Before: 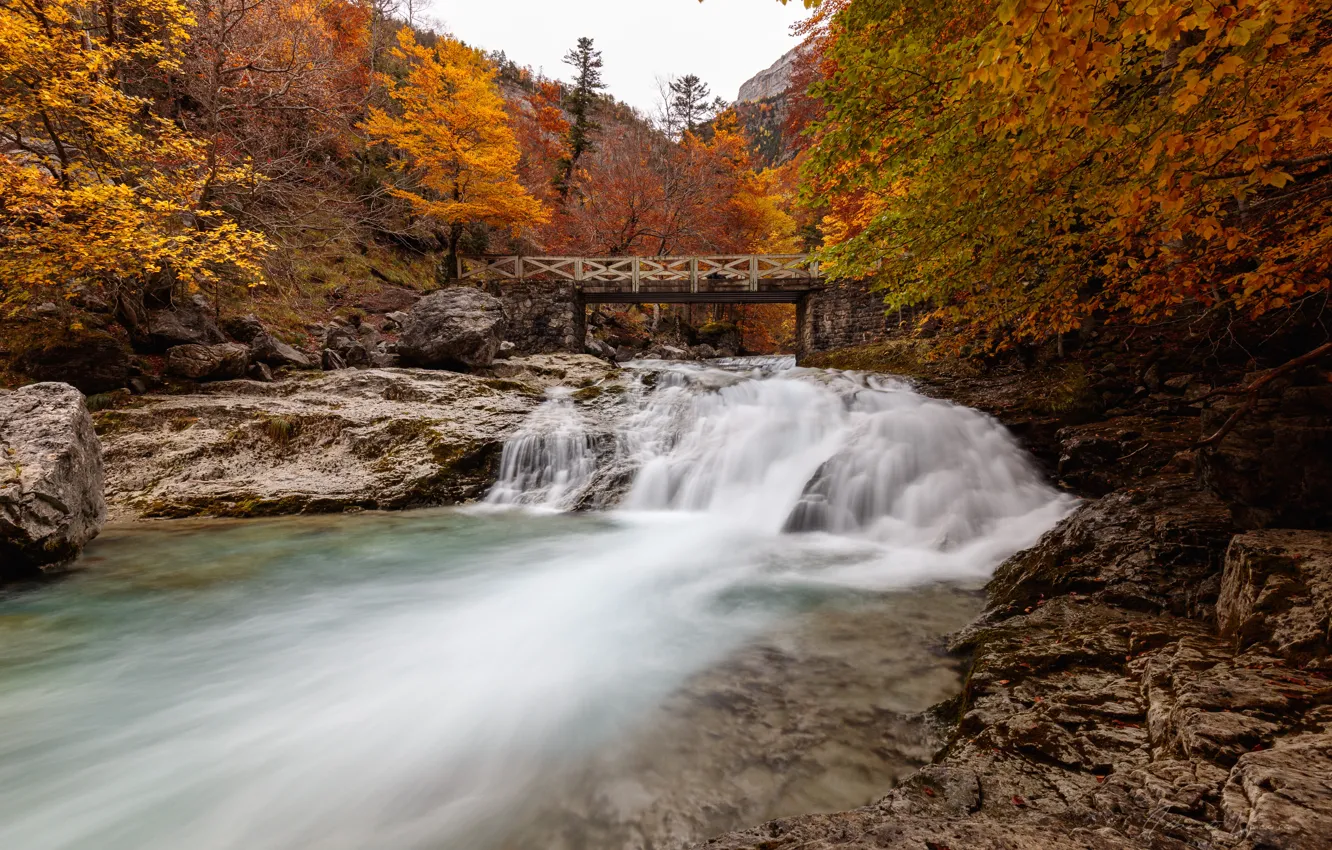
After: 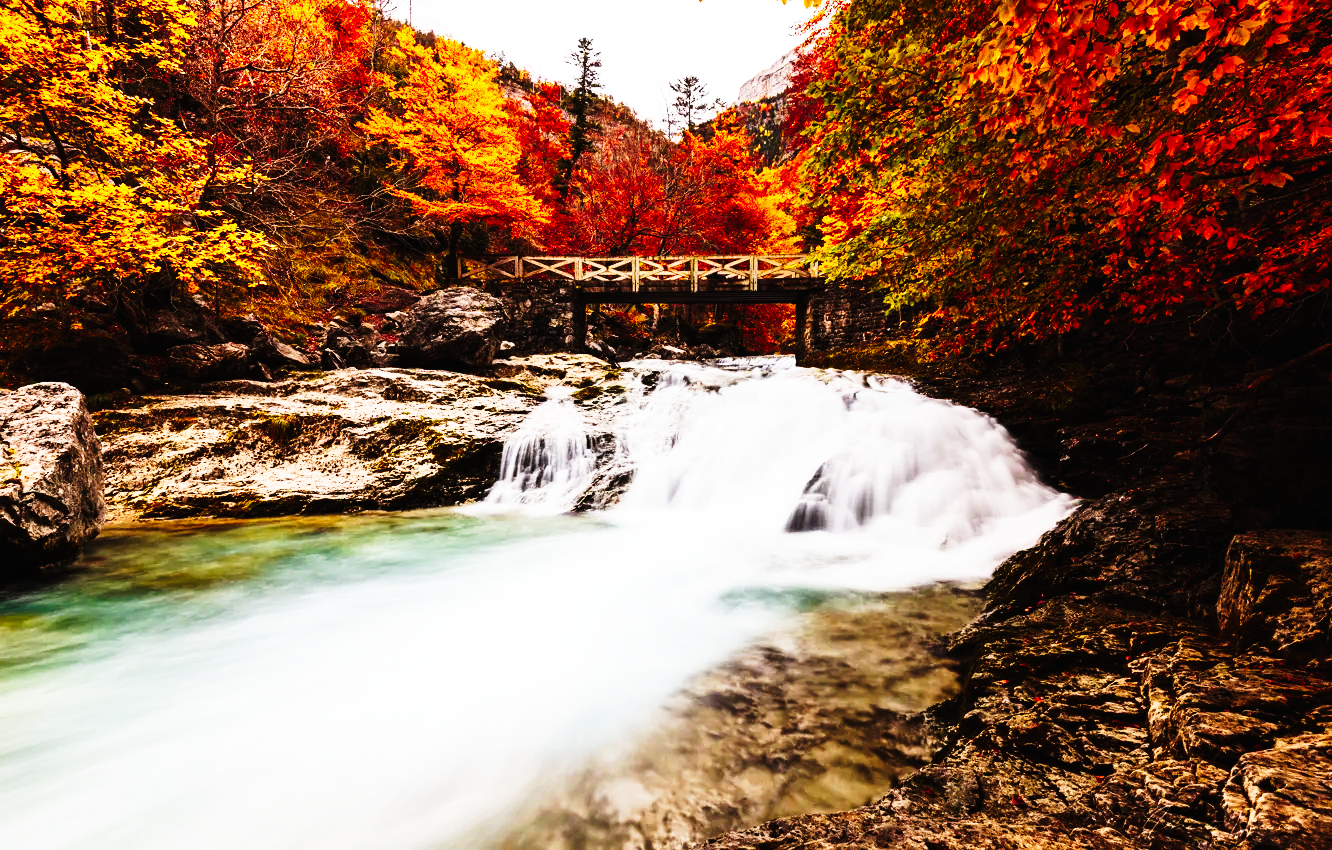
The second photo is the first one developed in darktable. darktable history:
tone curve: curves: ch0 [(0, 0) (0.003, 0.006) (0.011, 0.008) (0.025, 0.011) (0.044, 0.015) (0.069, 0.019) (0.1, 0.023) (0.136, 0.03) (0.177, 0.042) (0.224, 0.065) (0.277, 0.103) (0.335, 0.177) (0.399, 0.294) (0.468, 0.463) (0.543, 0.639) (0.623, 0.805) (0.709, 0.909) (0.801, 0.967) (0.898, 0.989) (1, 1)], preserve colors none
contrast brightness saturation: contrast 0.2, brightness 0.16, saturation 0.22
tone equalizer: on, module defaults
